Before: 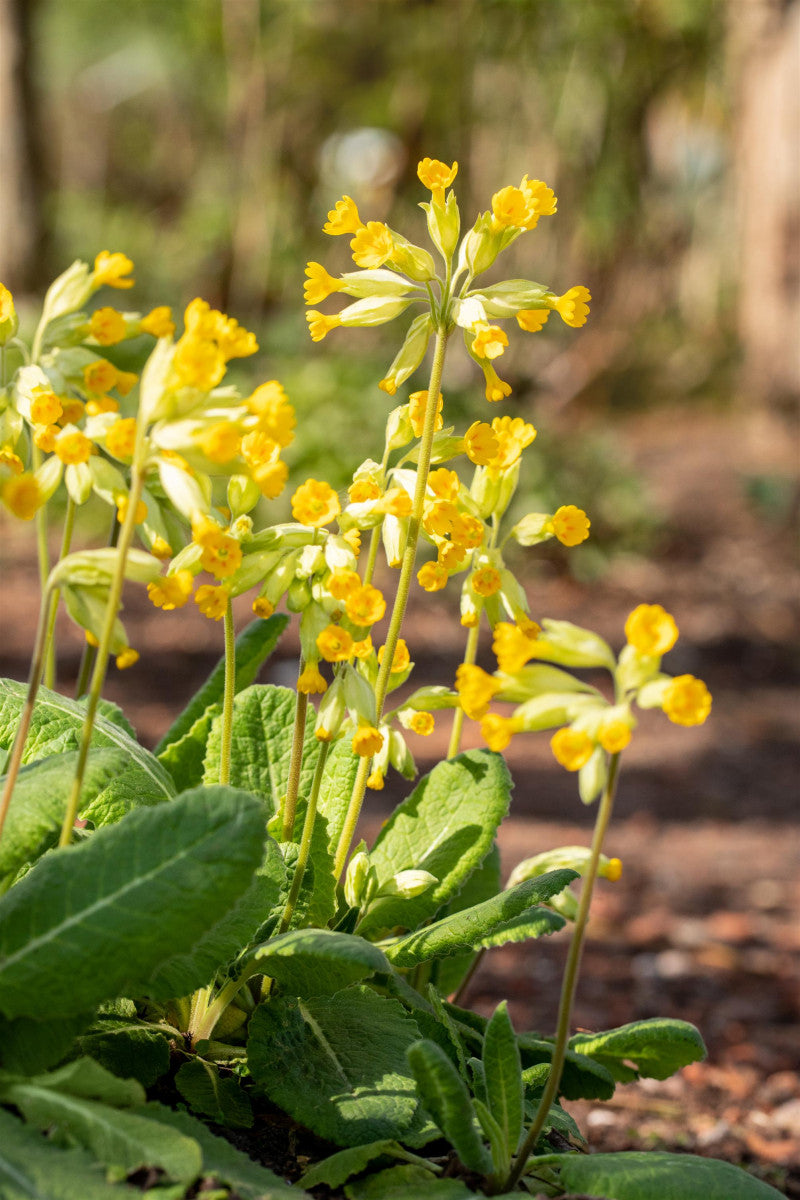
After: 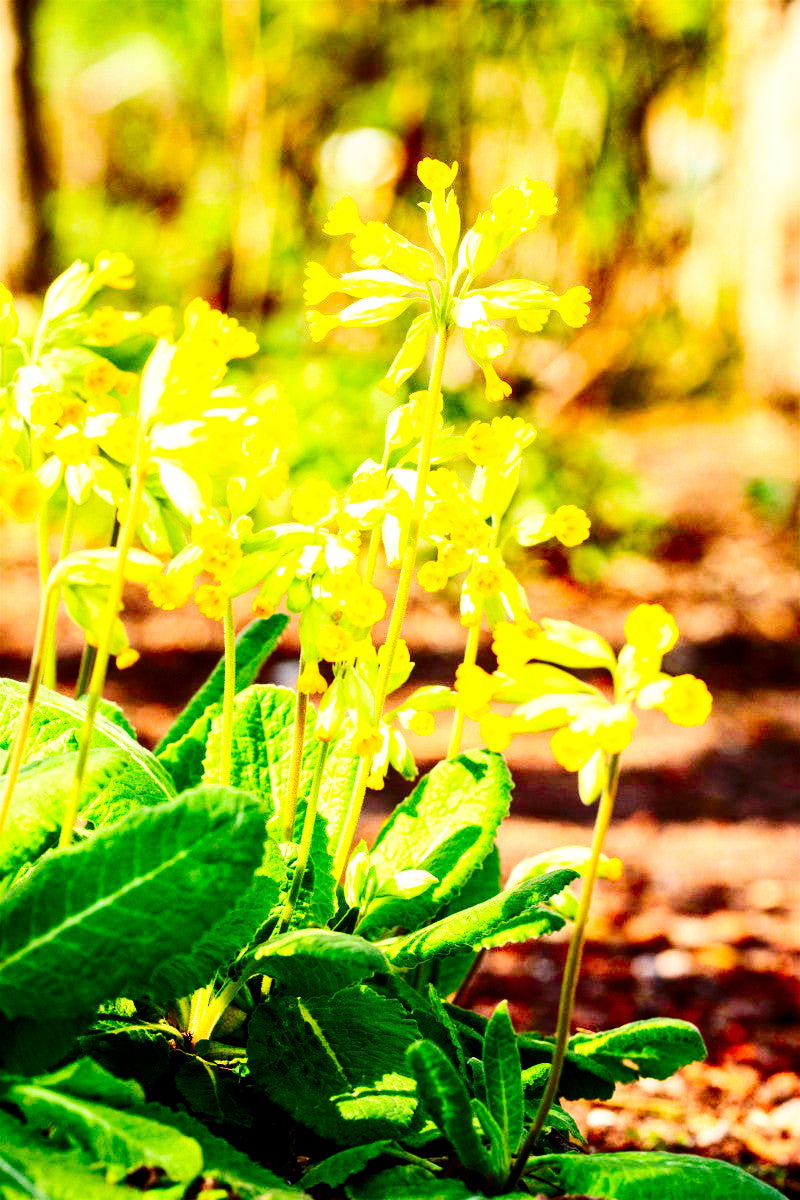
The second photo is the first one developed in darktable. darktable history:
contrast brightness saturation: contrast 0.26, brightness 0.02, saturation 0.87
tone equalizer: on, module defaults
base curve: curves: ch0 [(0, 0) (0, 0) (0.002, 0.001) (0.008, 0.003) (0.019, 0.011) (0.037, 0.037) (0.064, 0.11) (0.102, 0.232) (0.152, 0.379) (0.216, 0.524) (0.296, 0.665) (0.394, 0.789) (0.512, 0.881) (0.651, 0.945) (0.813, 0.986) (1, 1)], preserve colors none
local contrast: highlights 100%, shadows 100%, detail 120%, midtone range 0.2
